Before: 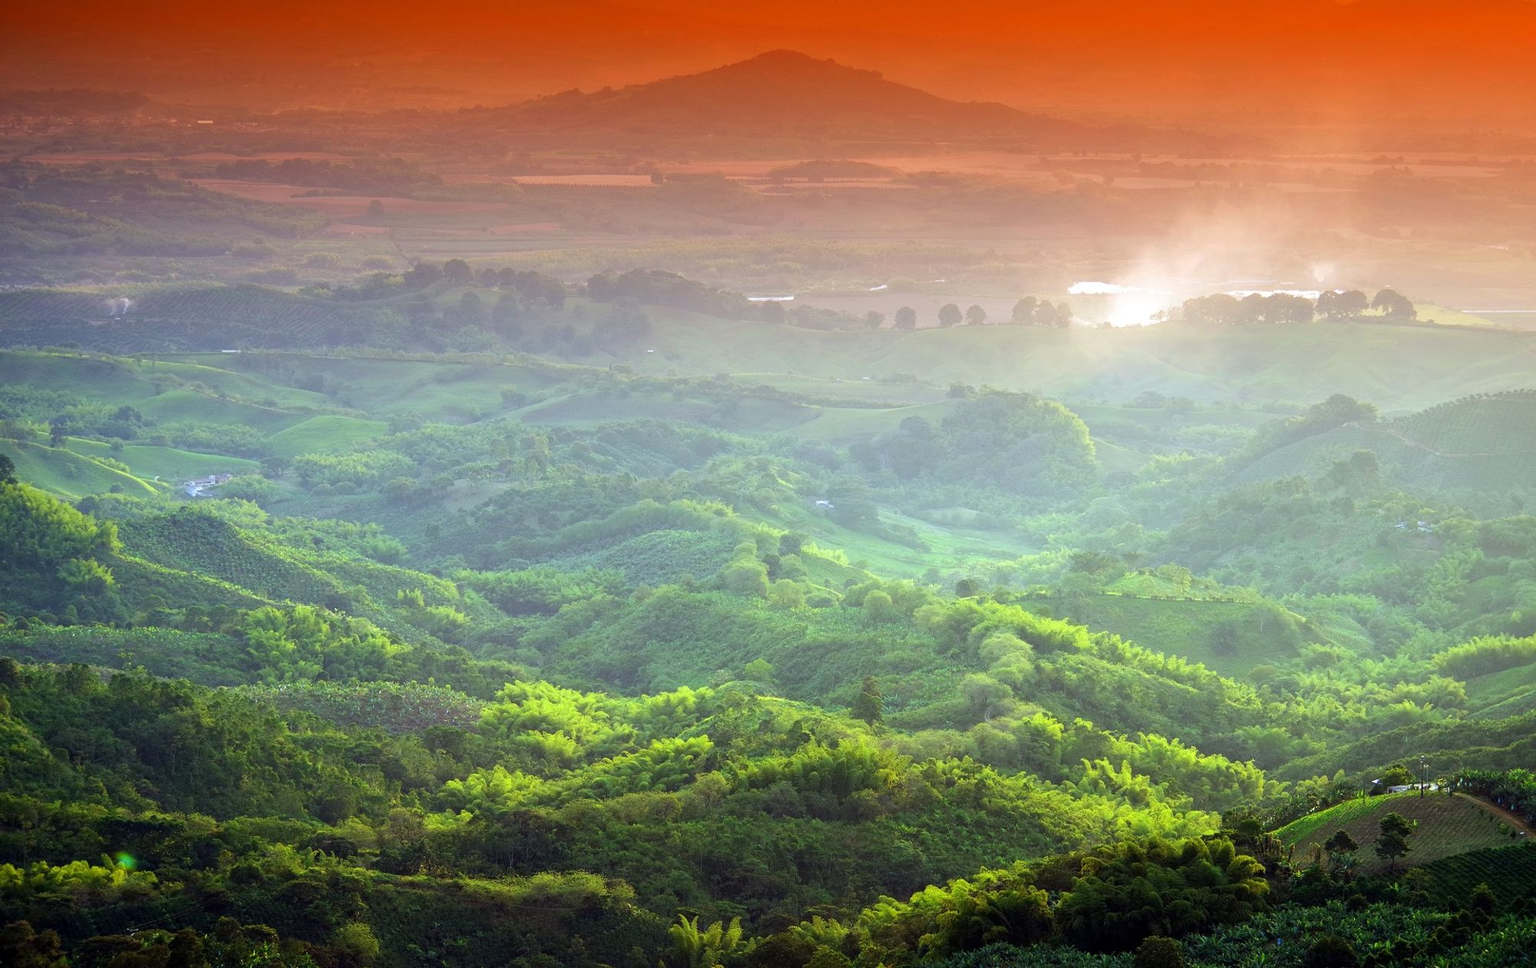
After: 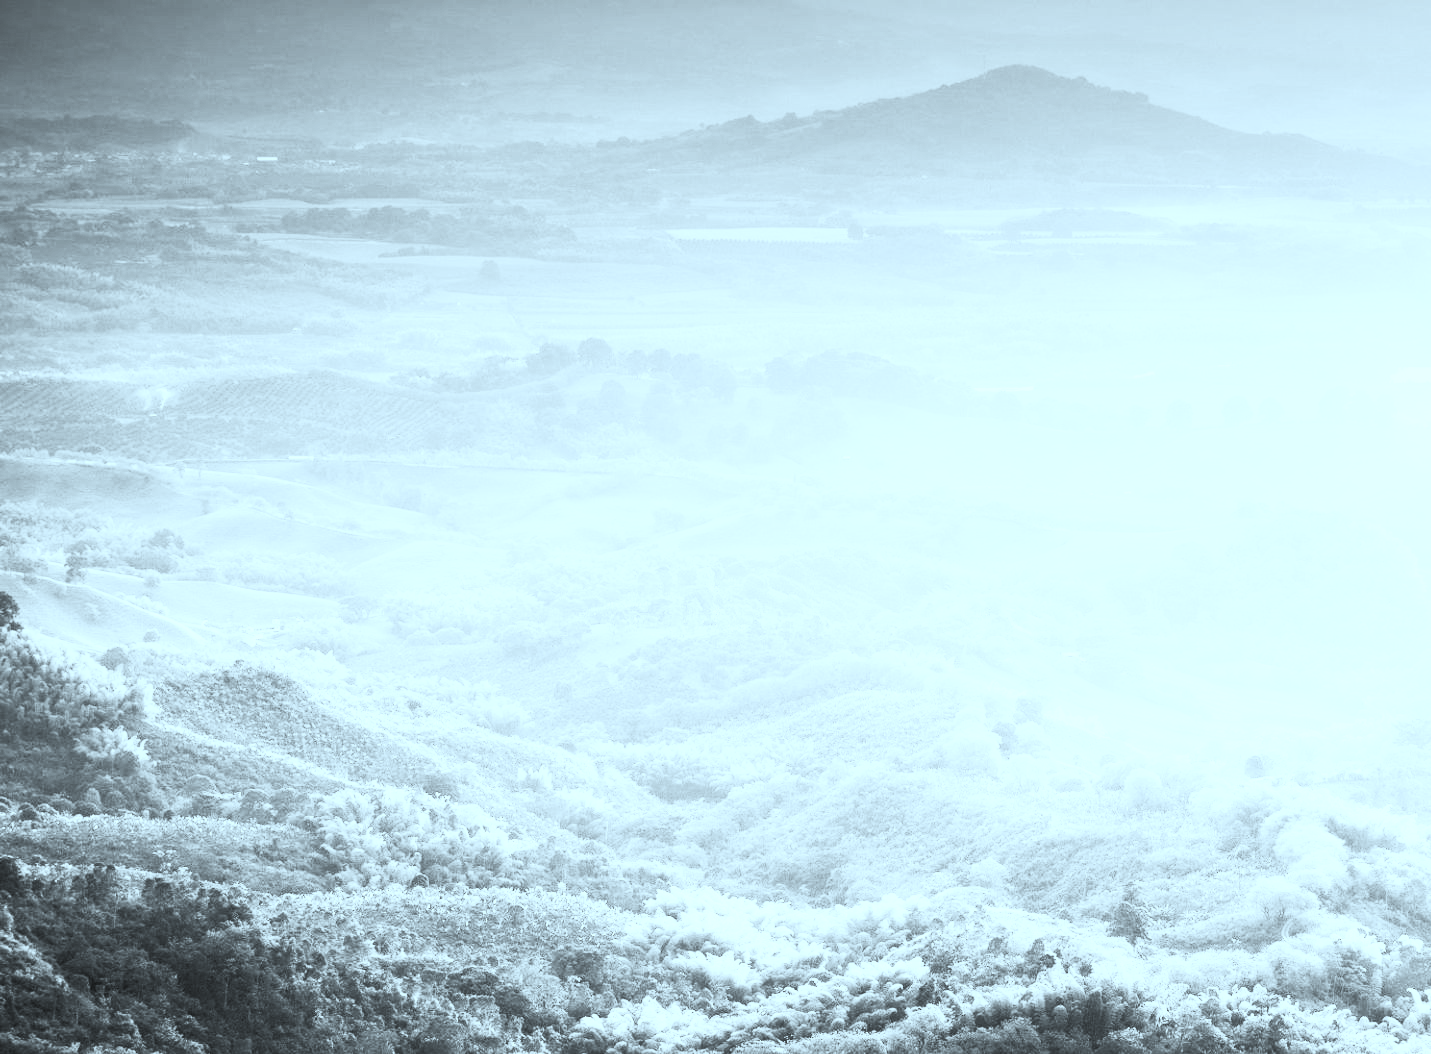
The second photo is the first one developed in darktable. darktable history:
contrast brightness saturation: contrast 0.529, brightness 0.484, saturation -0.995
crop: right 28.431%, bottom 16.36%
exposure: exposure 0.646 EV, compensate highlight preservation false
color correction: highlights a* -13.11, highlights b* -17.45, saturation 0.7
